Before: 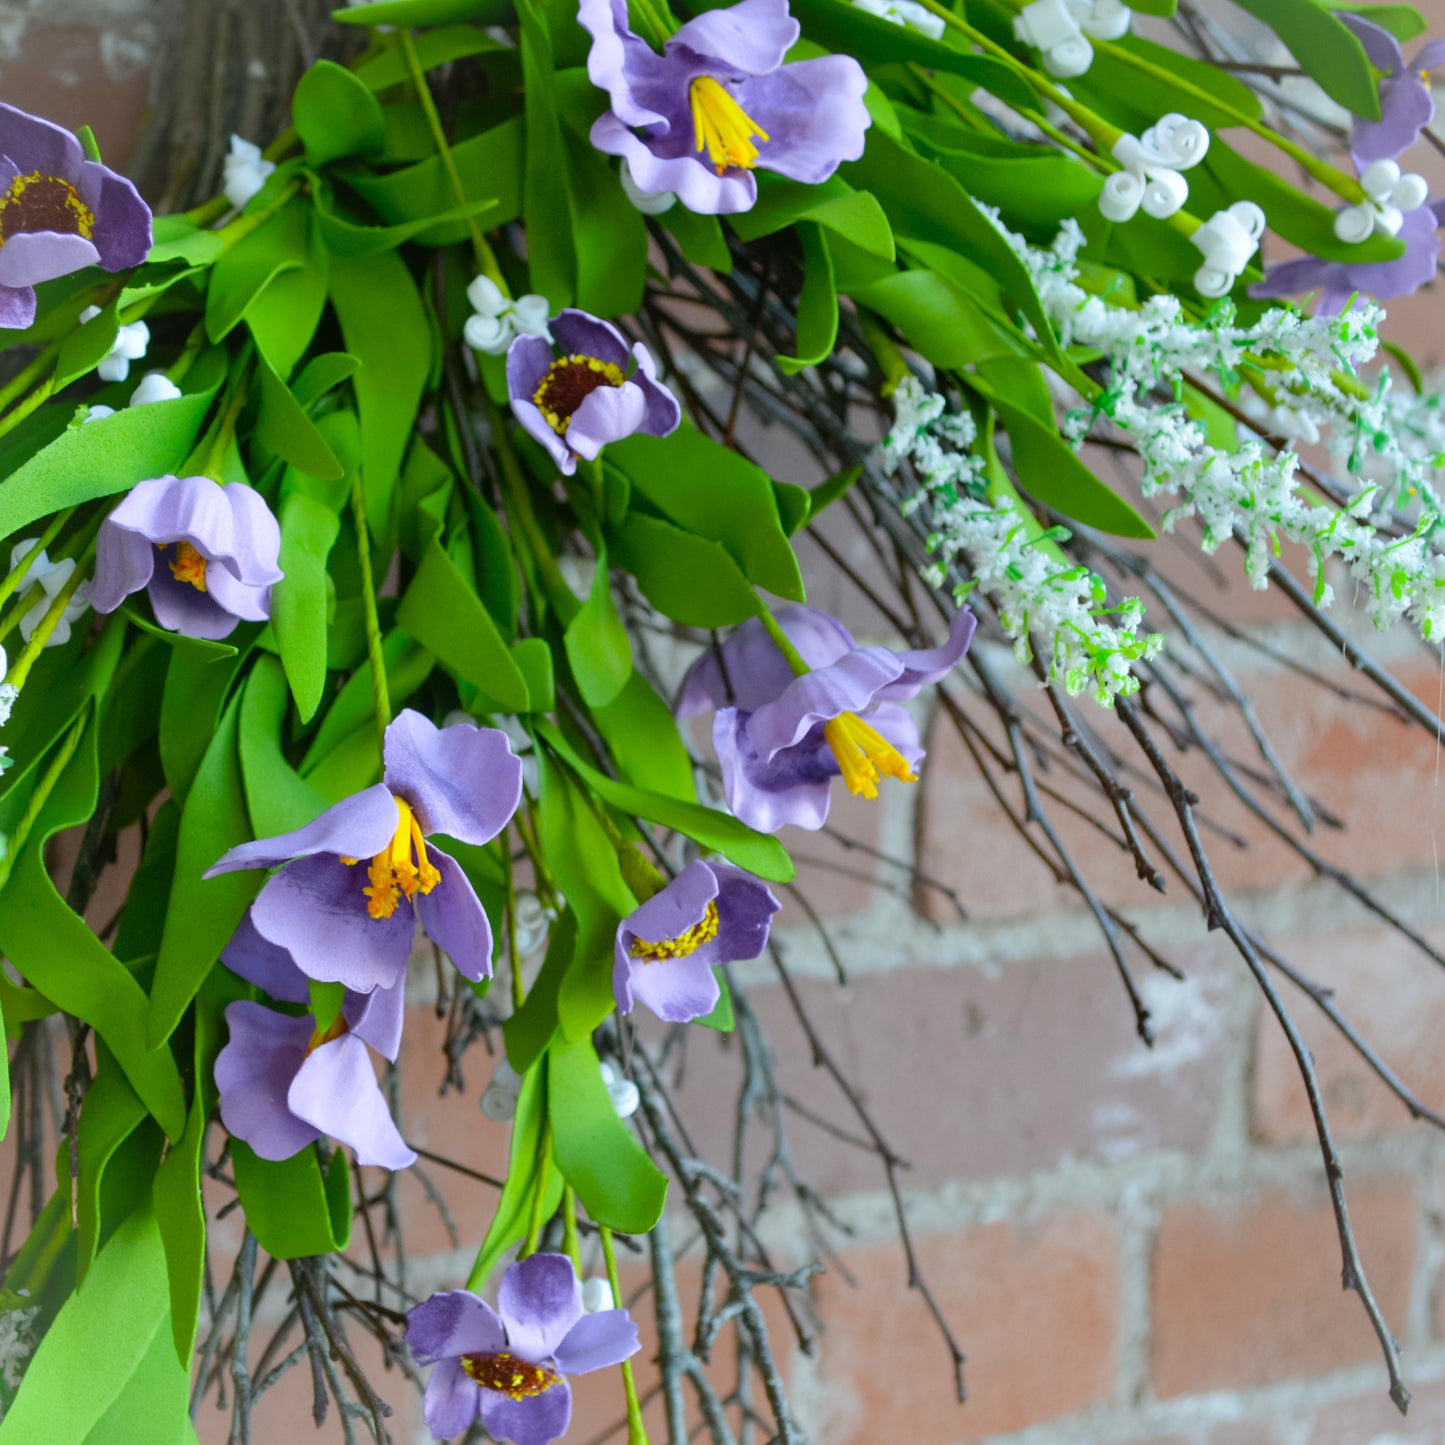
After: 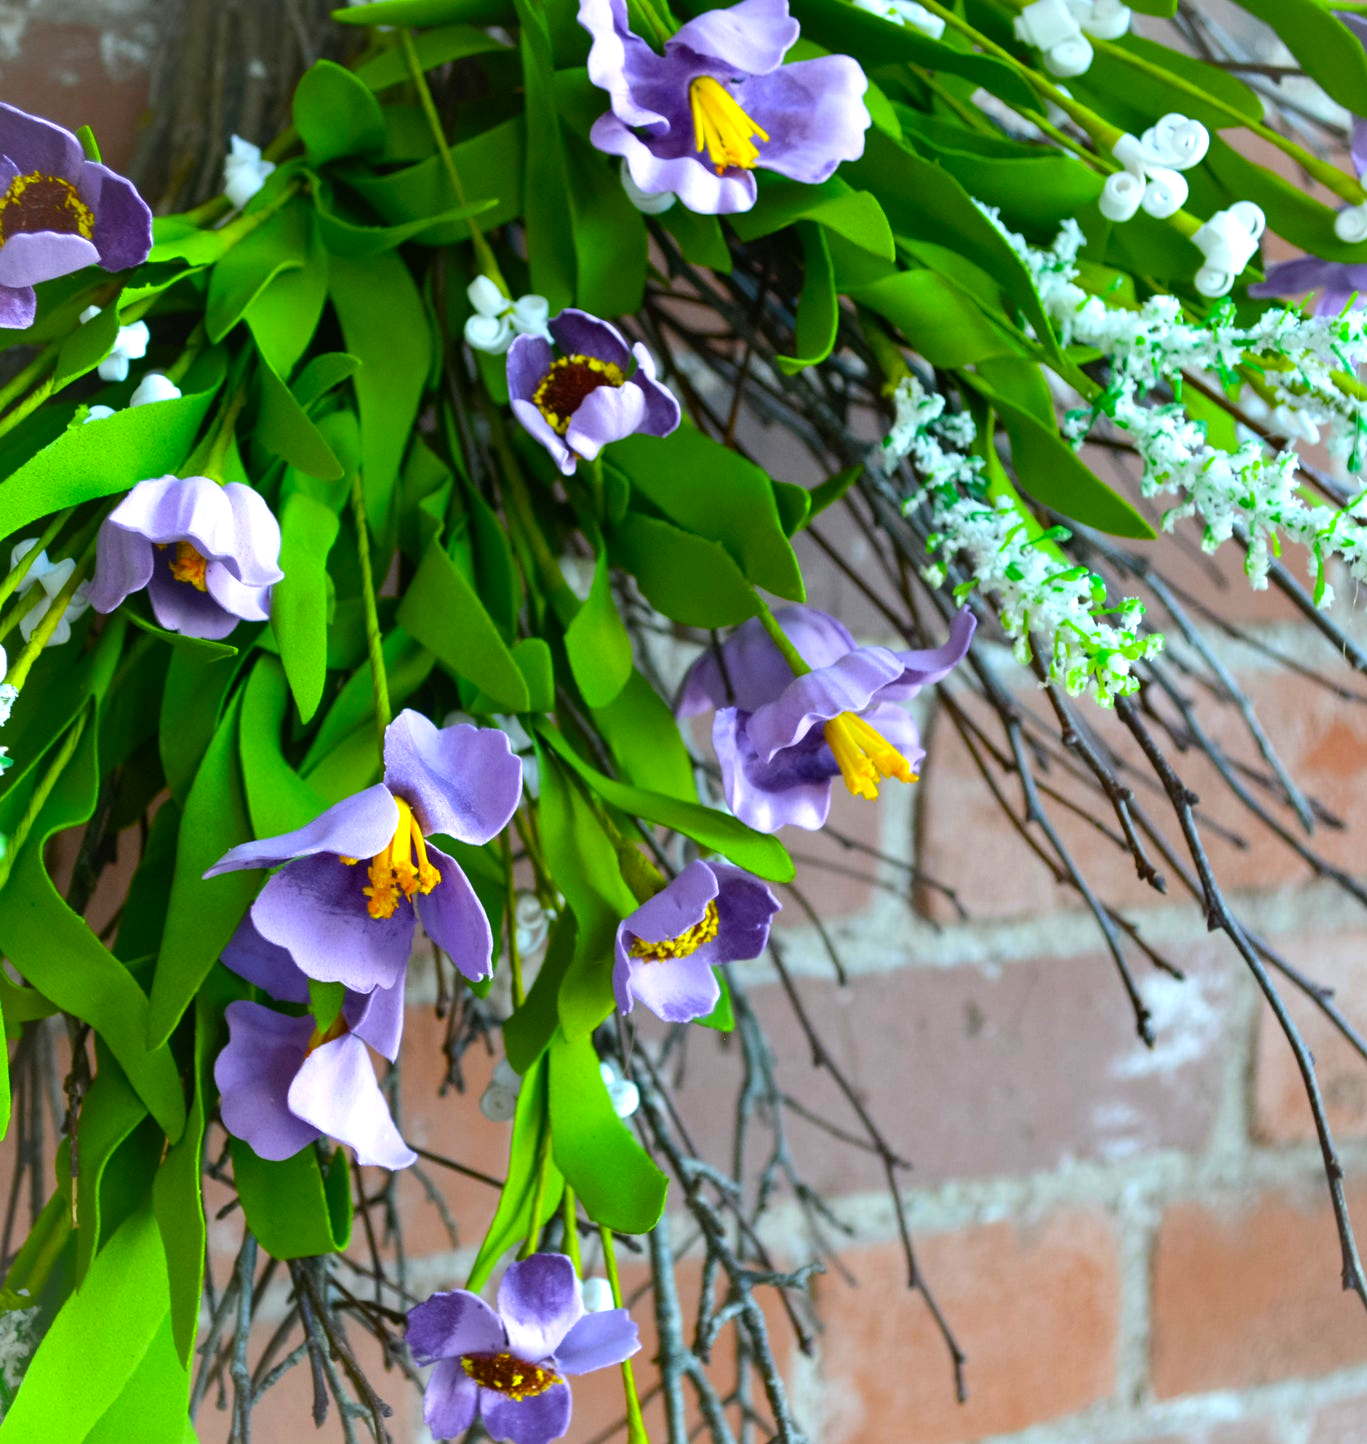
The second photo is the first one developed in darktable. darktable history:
crop and rotate: left 0%, right 5.336%
color balance rgb: perceptual saturation grading › global saturation 30.831%, perceptual brilliance grading › global brilliance 15.035%, perceptual brilliance grading › shadows -34.156%, global vibrance 20%
